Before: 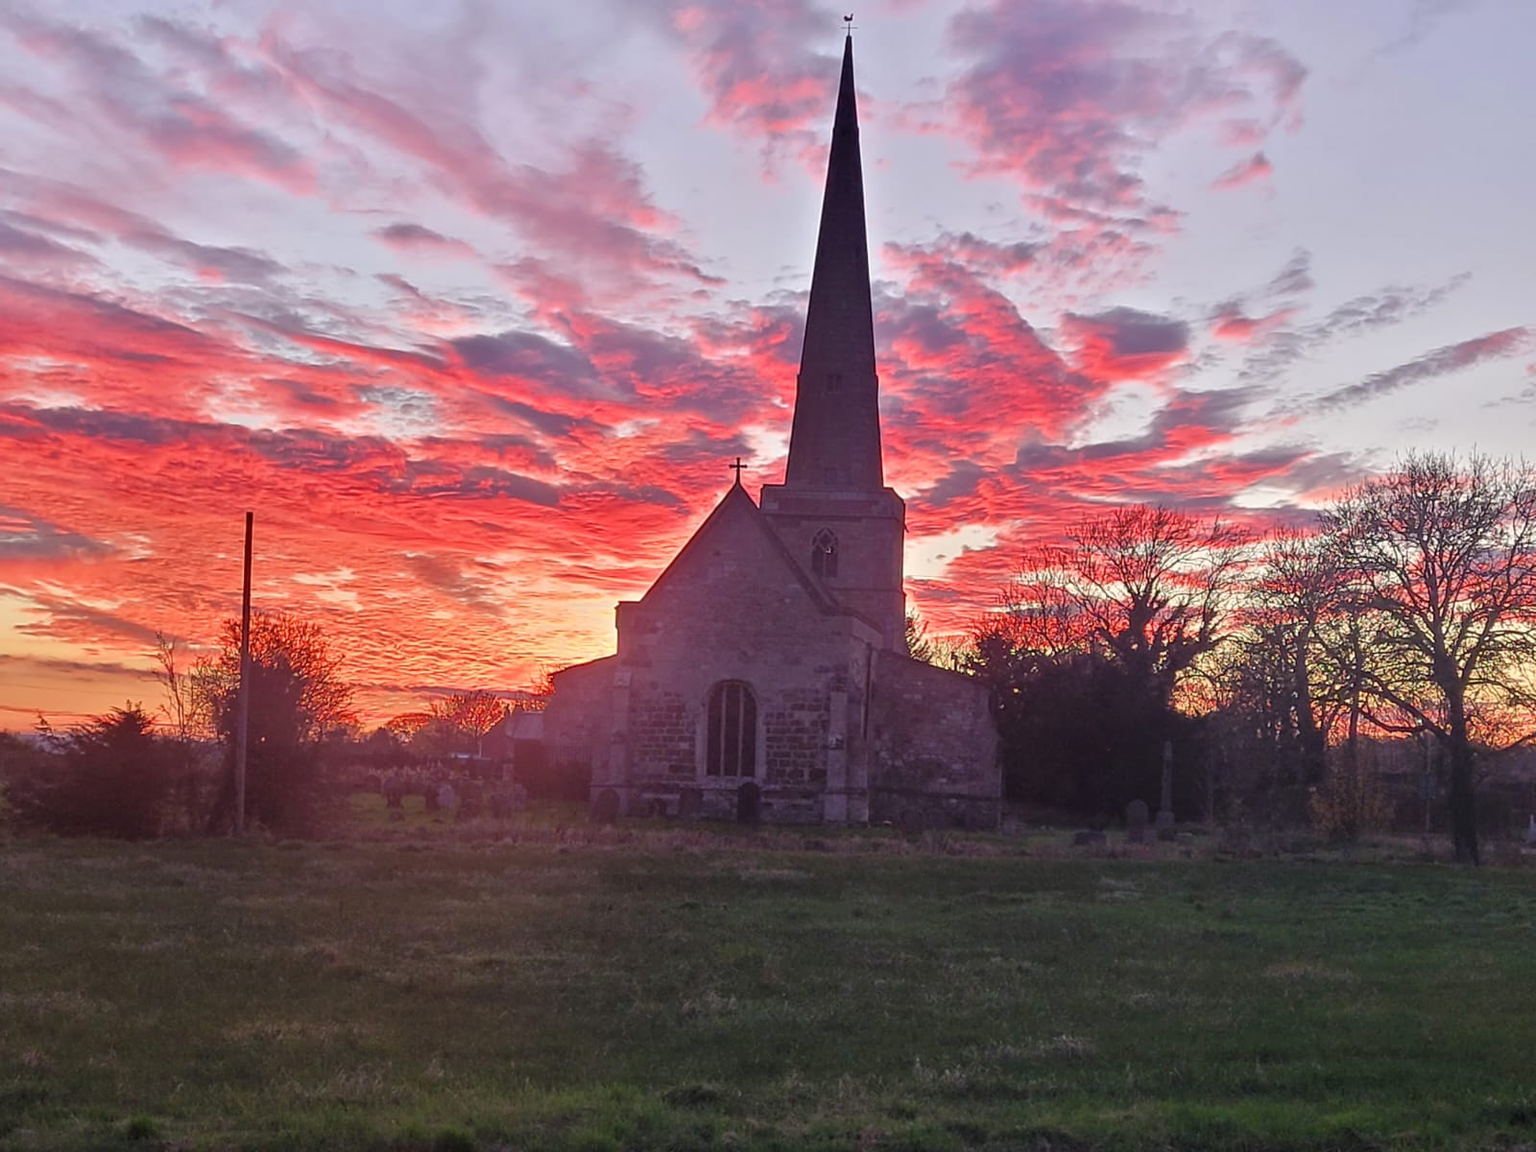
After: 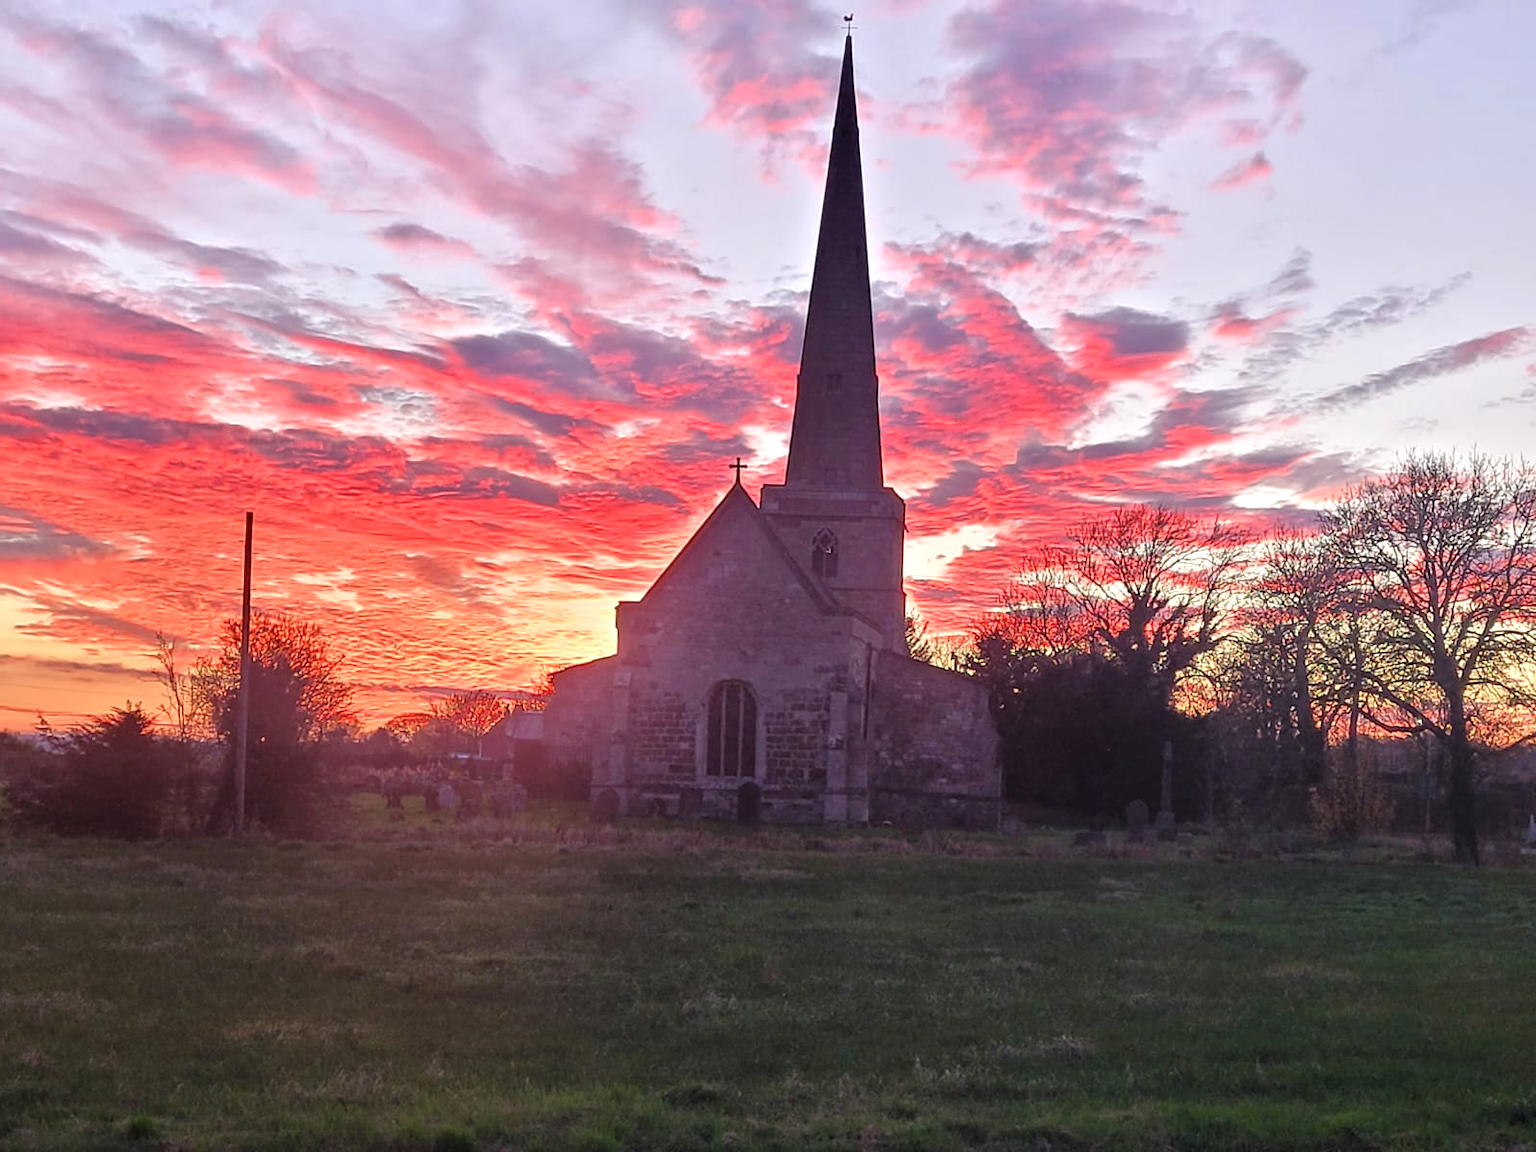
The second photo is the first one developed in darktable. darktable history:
tone equalizer: -8 EV -0.439 EV, -7 EV -0.416 EV, -6 EV -0.345 EV, -5 EV -0.227 EV, -3 EV 0.2 EV, -2 EV 0.341 EV, -1 EV 0.364 EV, +0 EV 0.403 EV
